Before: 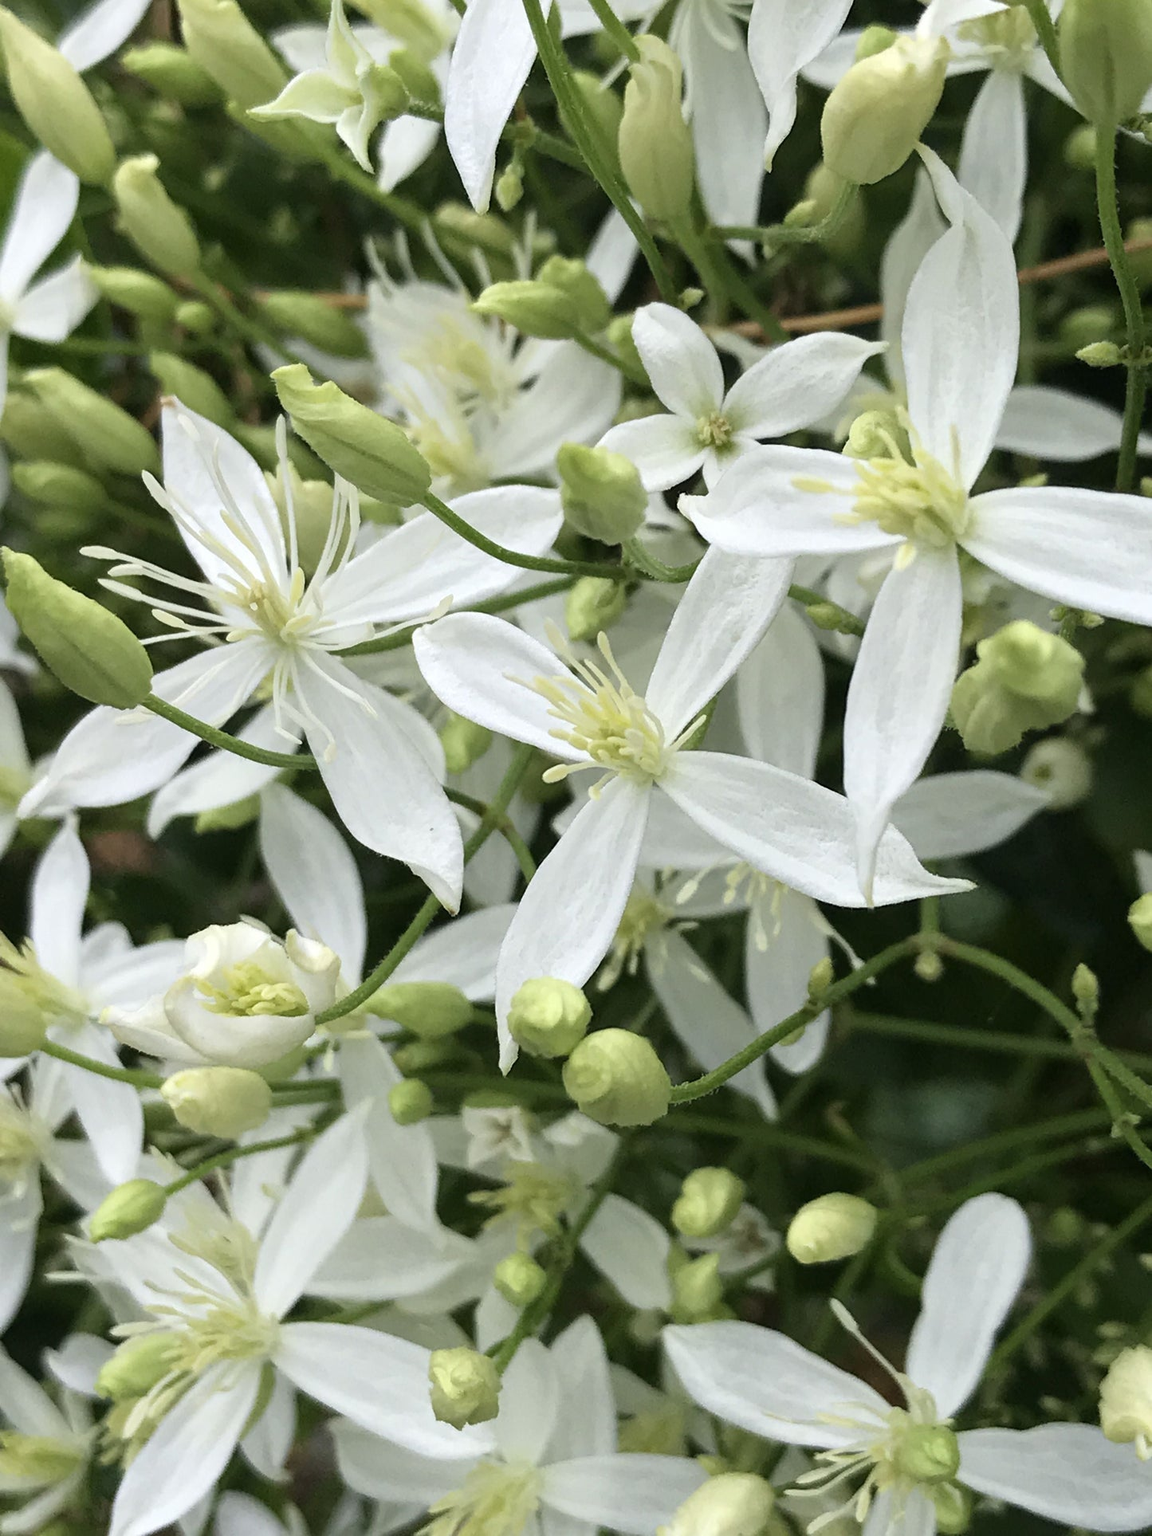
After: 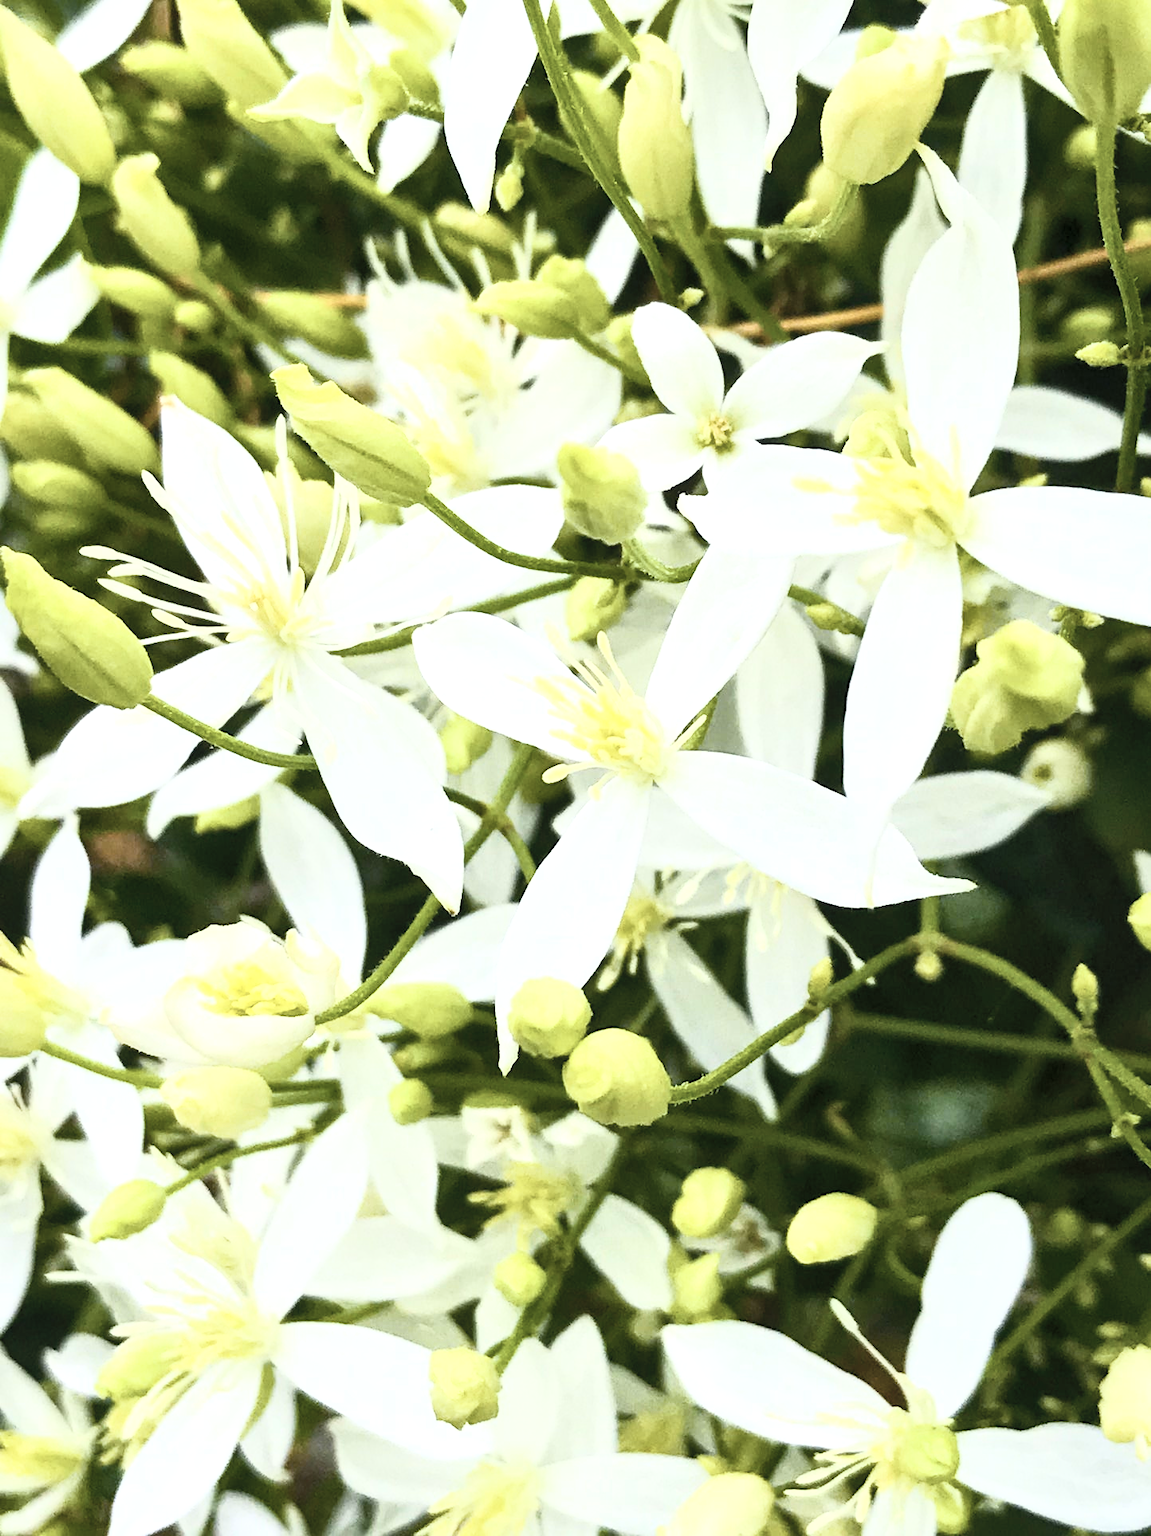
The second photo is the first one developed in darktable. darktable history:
contrast brightness saturation: contrast 0.57, brightness 0.57, saturation -0.34
color balance rgb: linear chroma grading › shadows 10%, linear chroma grading › highlights 10%, linear chroma grading › global chroma 15%, linear chroma grading › mid-tones 15%, perceptual saturation grading › global saturation 40%, perceptual saturation grading › highlights -25%, perceptual saturation grading › mid-tones 35%, perceptual saturation grading › shadows 35%, perceptual brilliance grading › global brilliance 11.29%, global vibrance 11.29%
white balance: emerald 1
local contrast: mode bilateral grid, contrast 20, coarseness 50, detail 150%, midtone range 0.2
